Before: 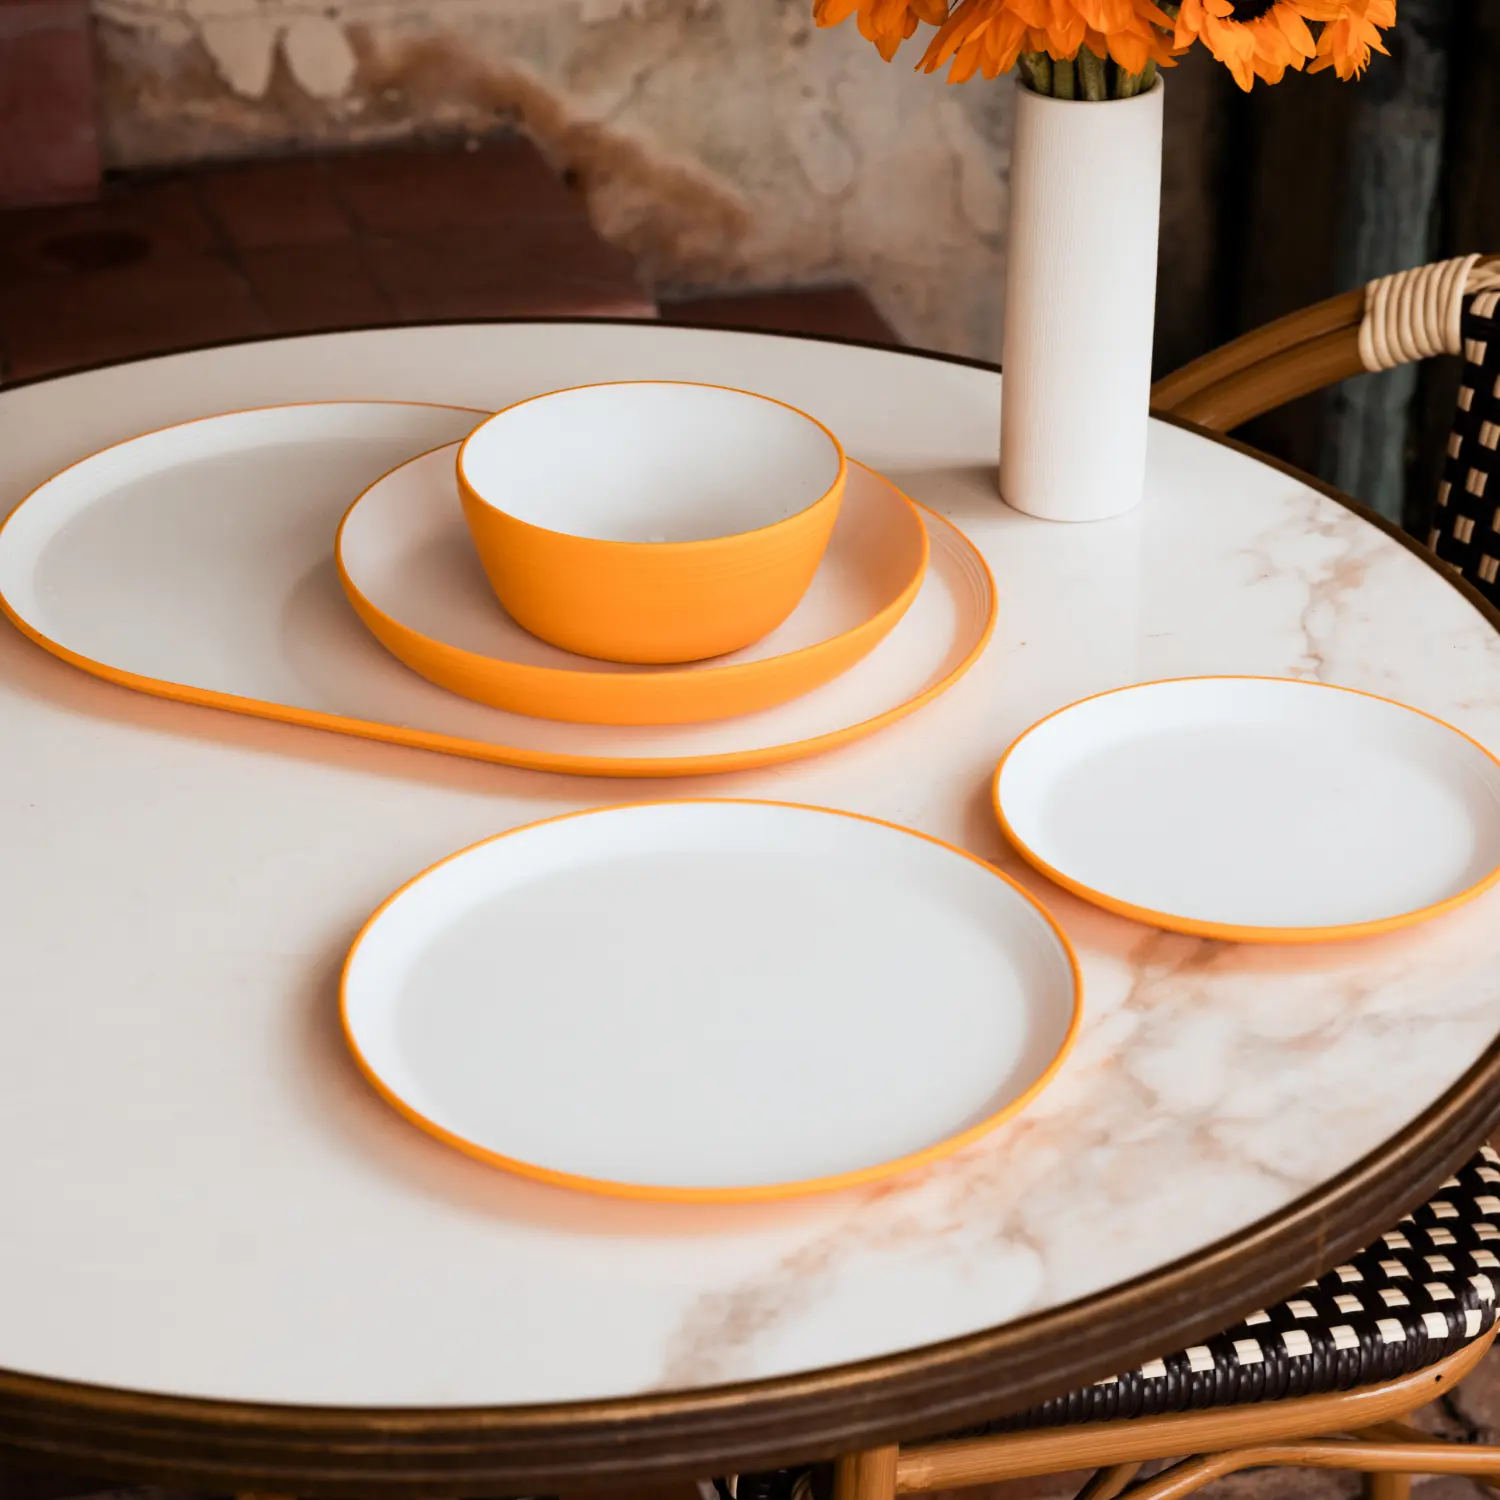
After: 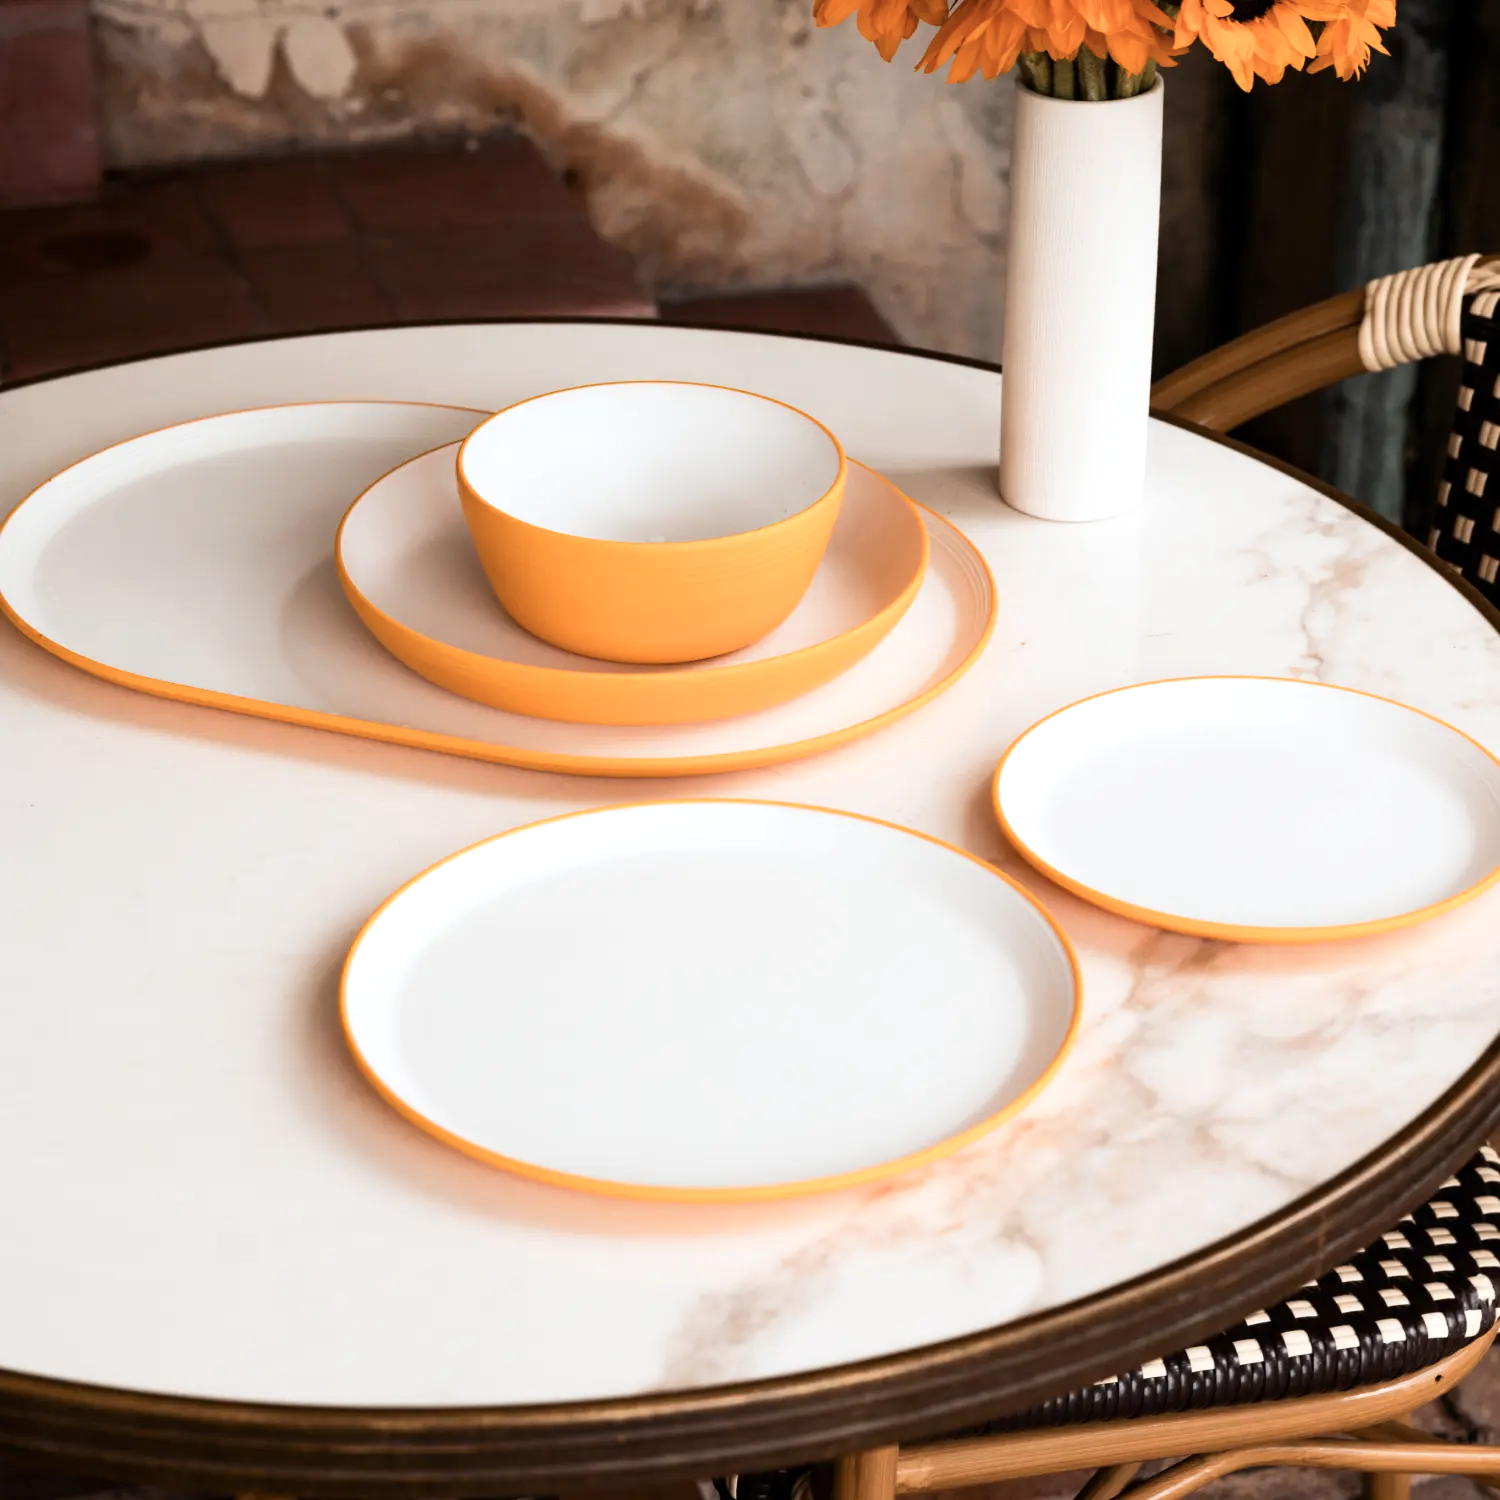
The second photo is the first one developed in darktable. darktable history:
contrast brightness saturation: contrast 0.11, saturation -0.17
exposure: exposure 0.258 EV, compensate highlight preservation false
